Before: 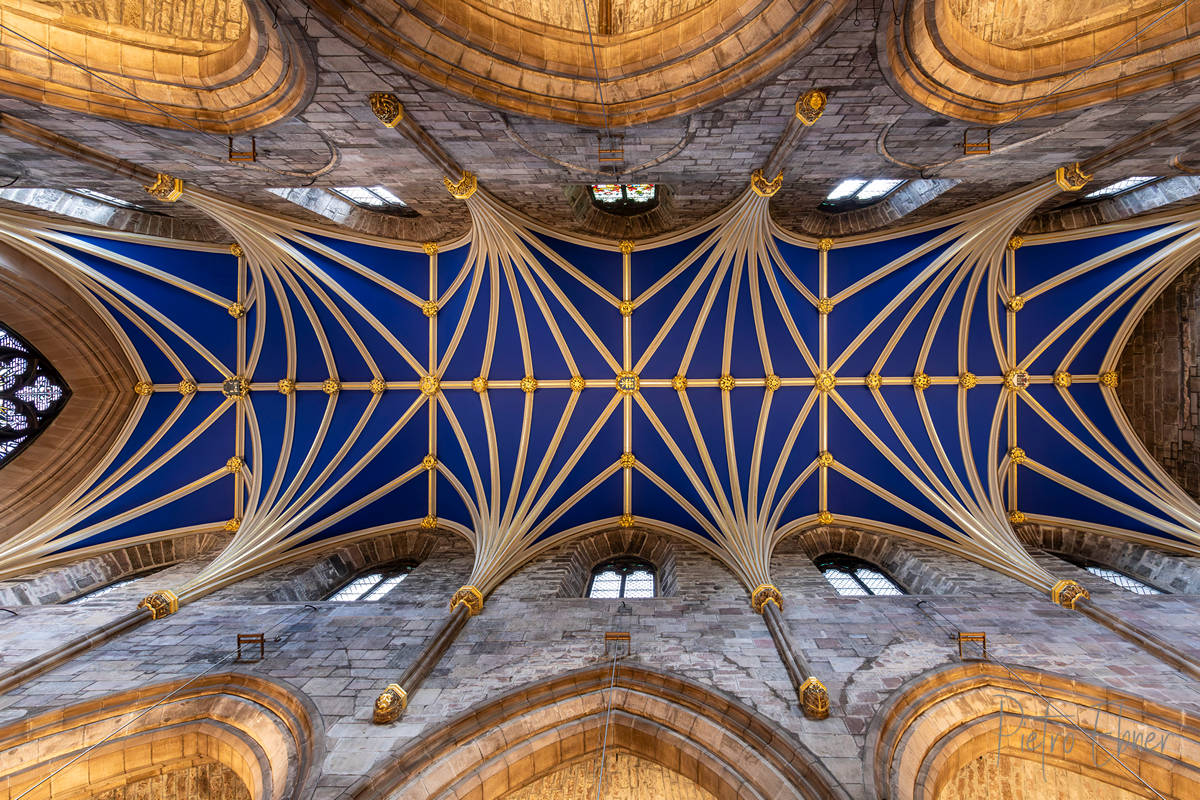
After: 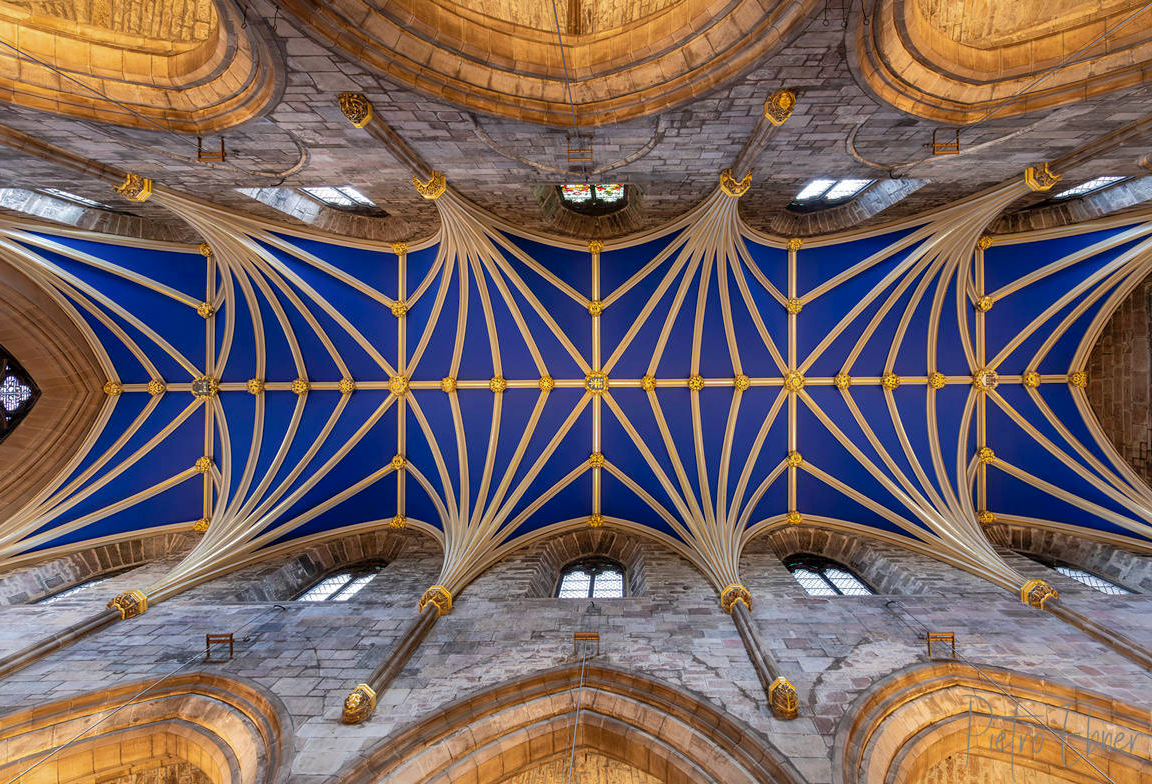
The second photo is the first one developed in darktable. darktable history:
shadows and highlights: on, module defaults
crop and rotate: left 2.614%, right 1.315%, bottom 1.971%
